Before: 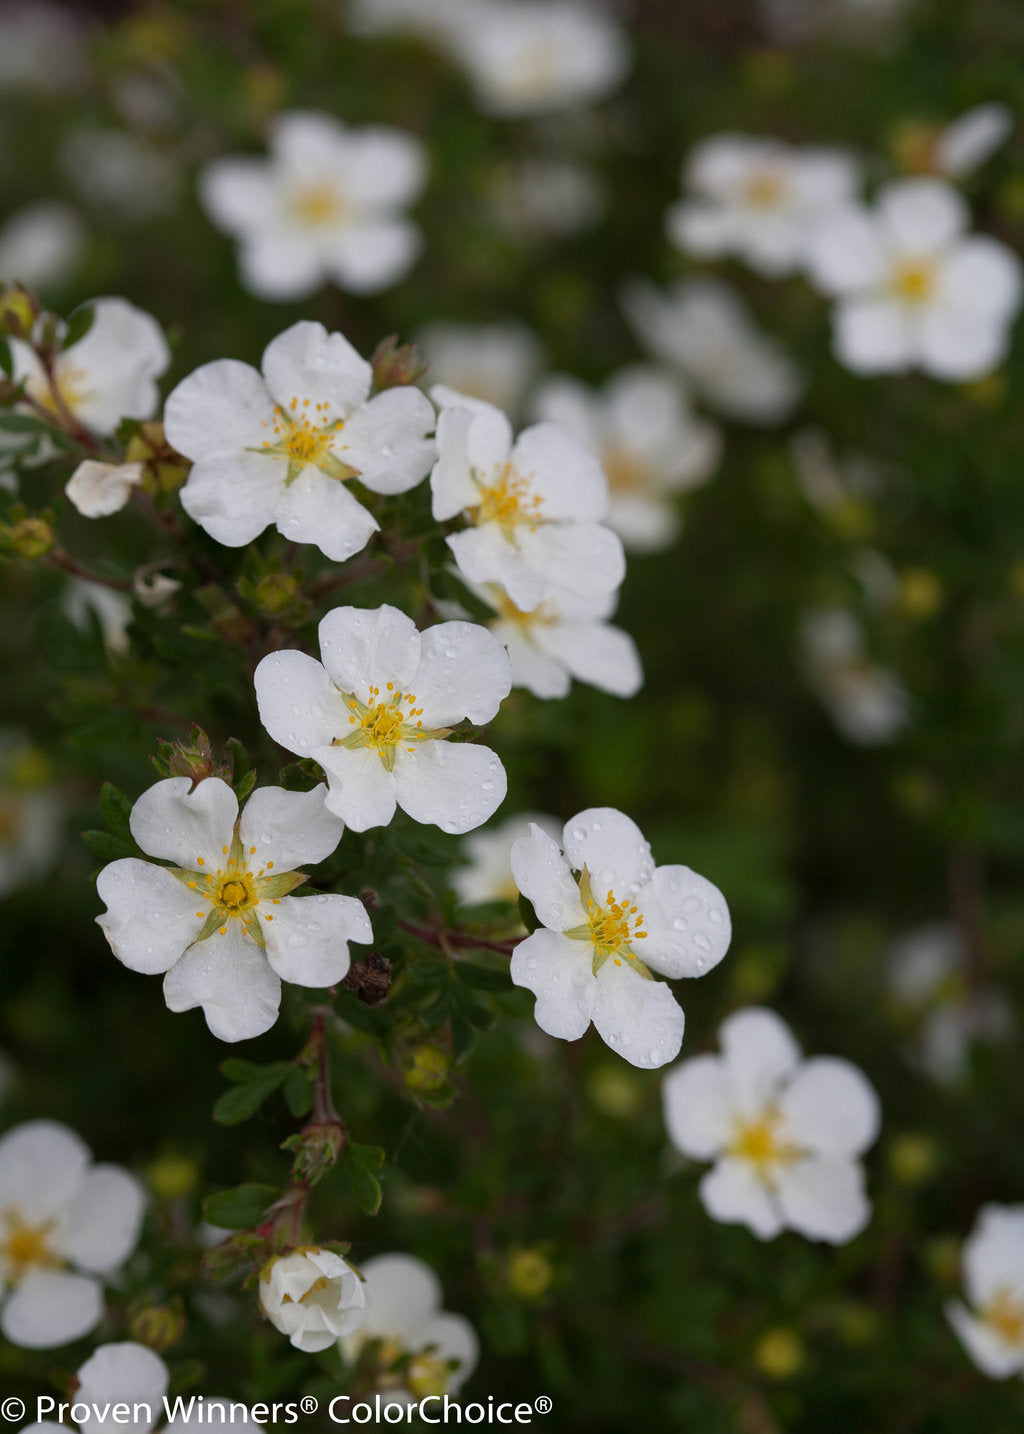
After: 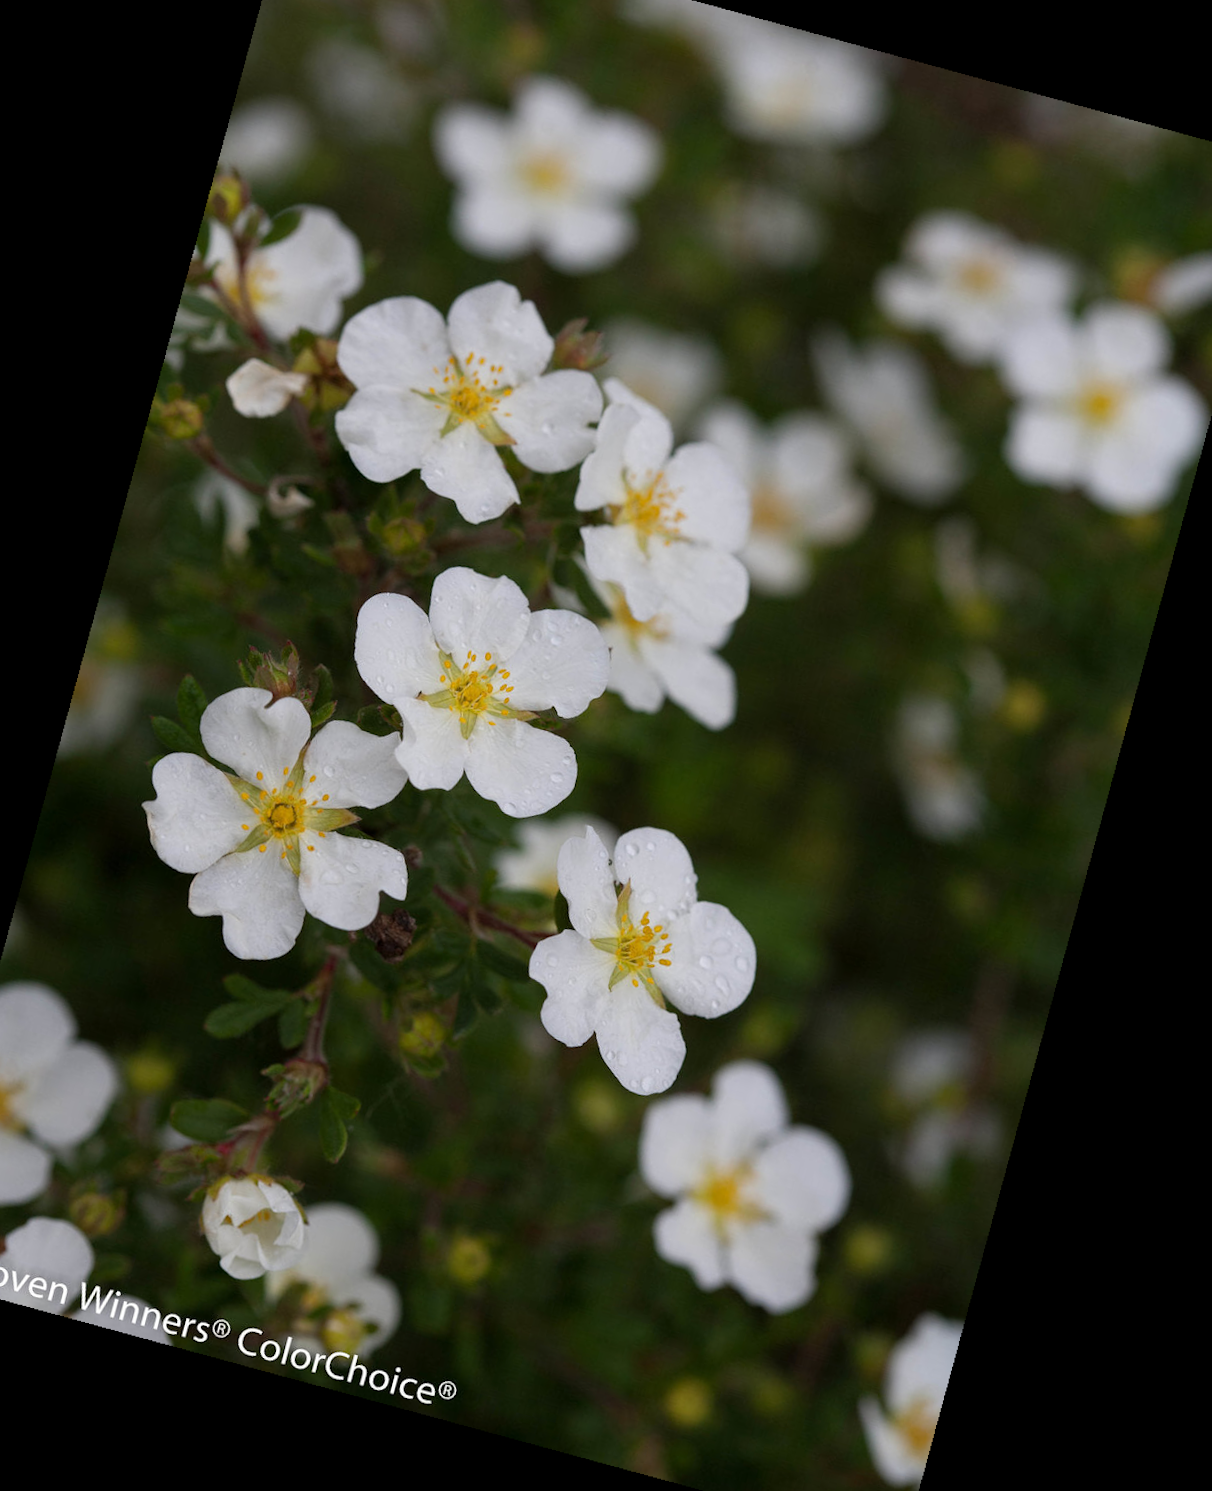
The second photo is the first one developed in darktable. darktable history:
rotate and perspective: rotation 13.27°, automatic cropping off
crop and rotate: angle -1.96°, left 3.097%, top 4.154%, right 1.586%, bottom 0.529%
